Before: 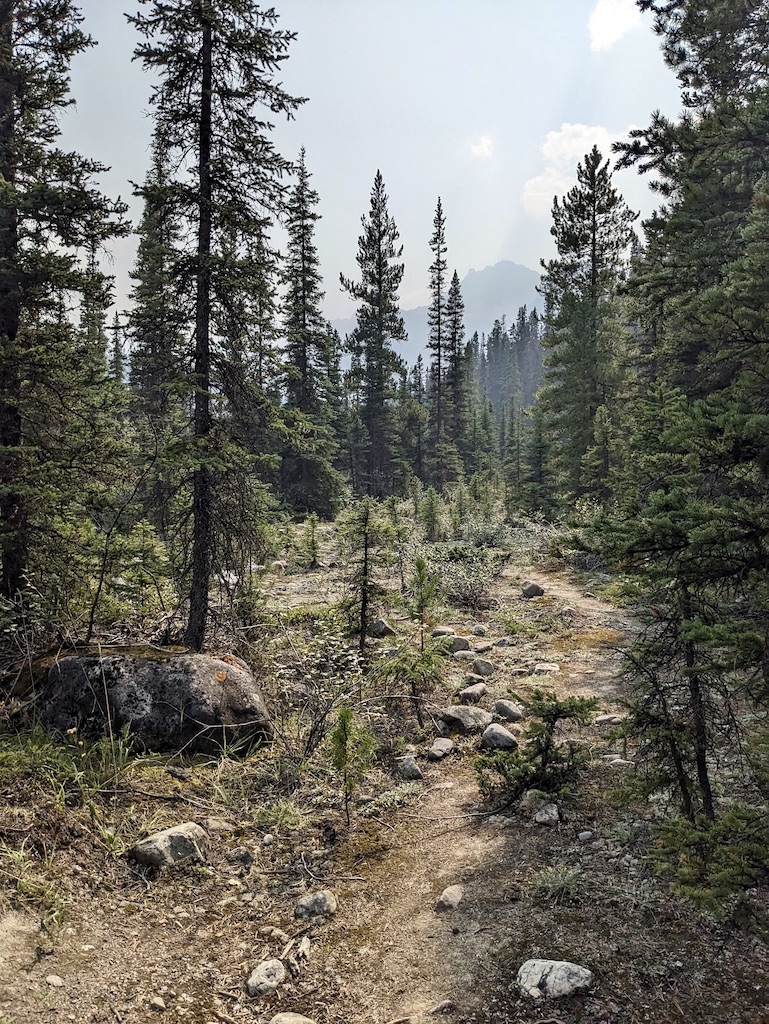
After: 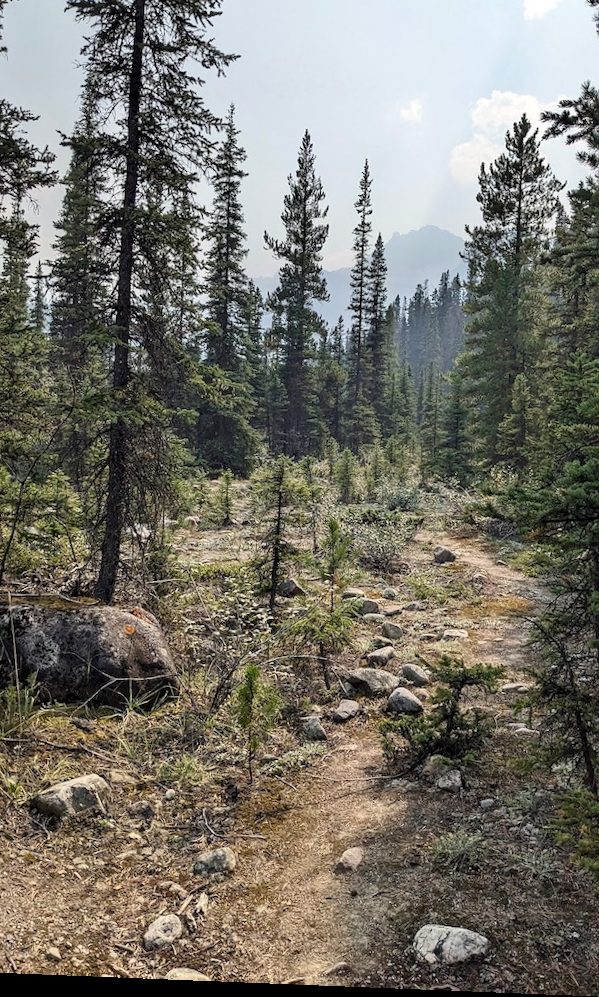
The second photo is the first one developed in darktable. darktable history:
crop and rotate: left 13.15%, top 5.251%, right 12.609%
rotate and perspective: rotation 2.27°, automatic cropping off
